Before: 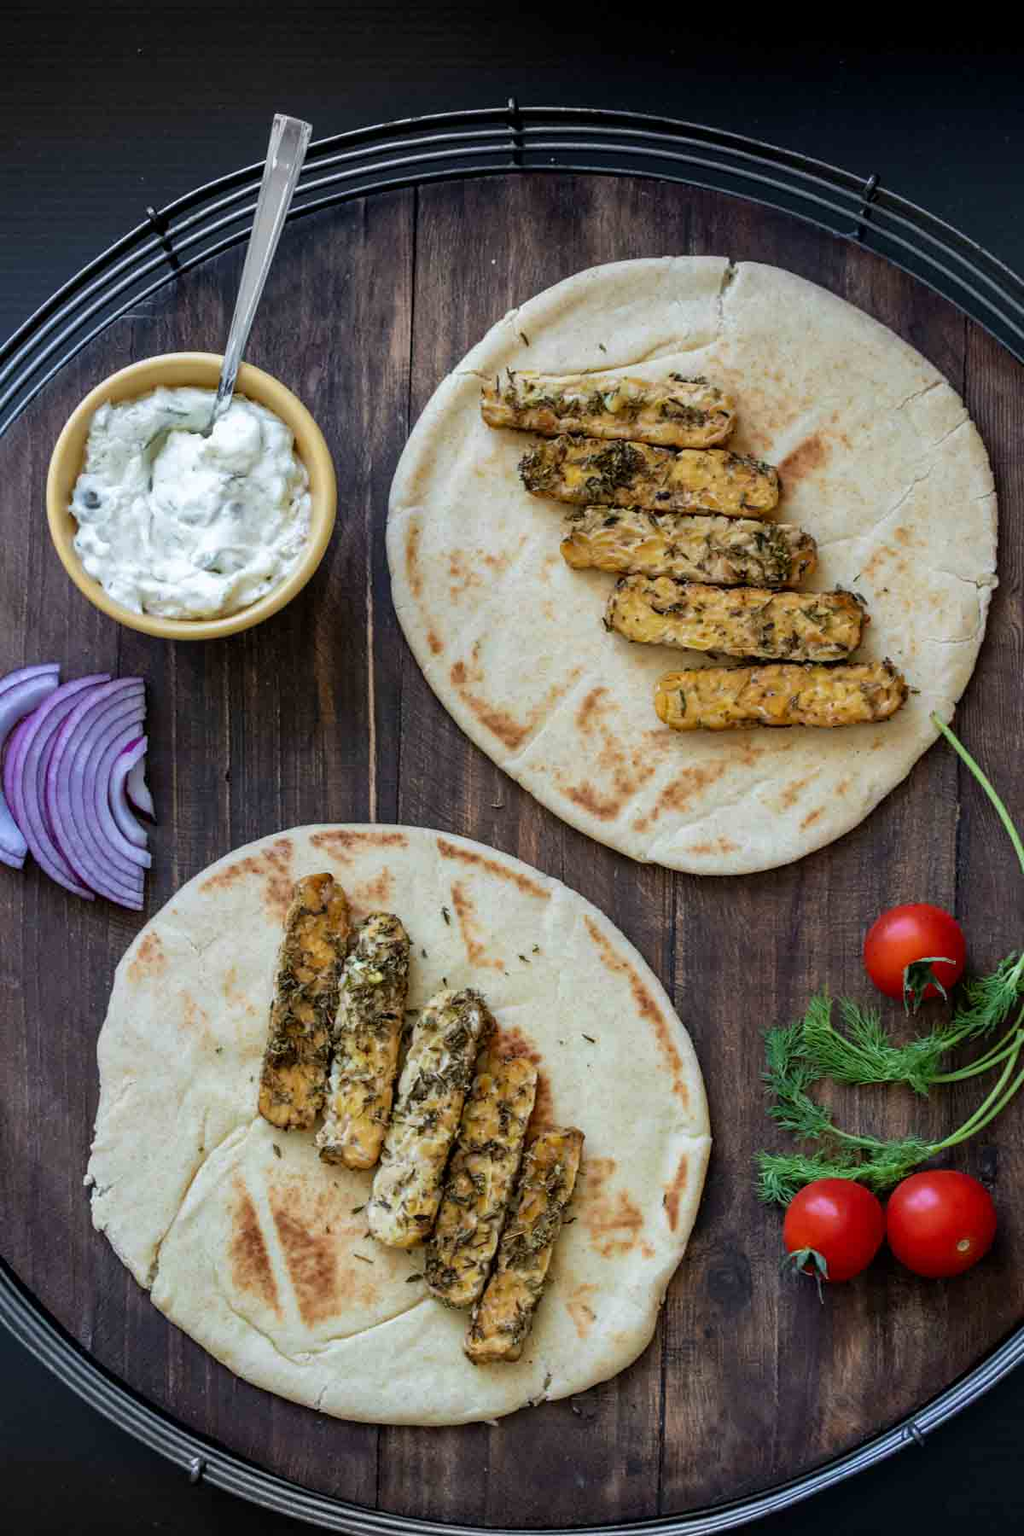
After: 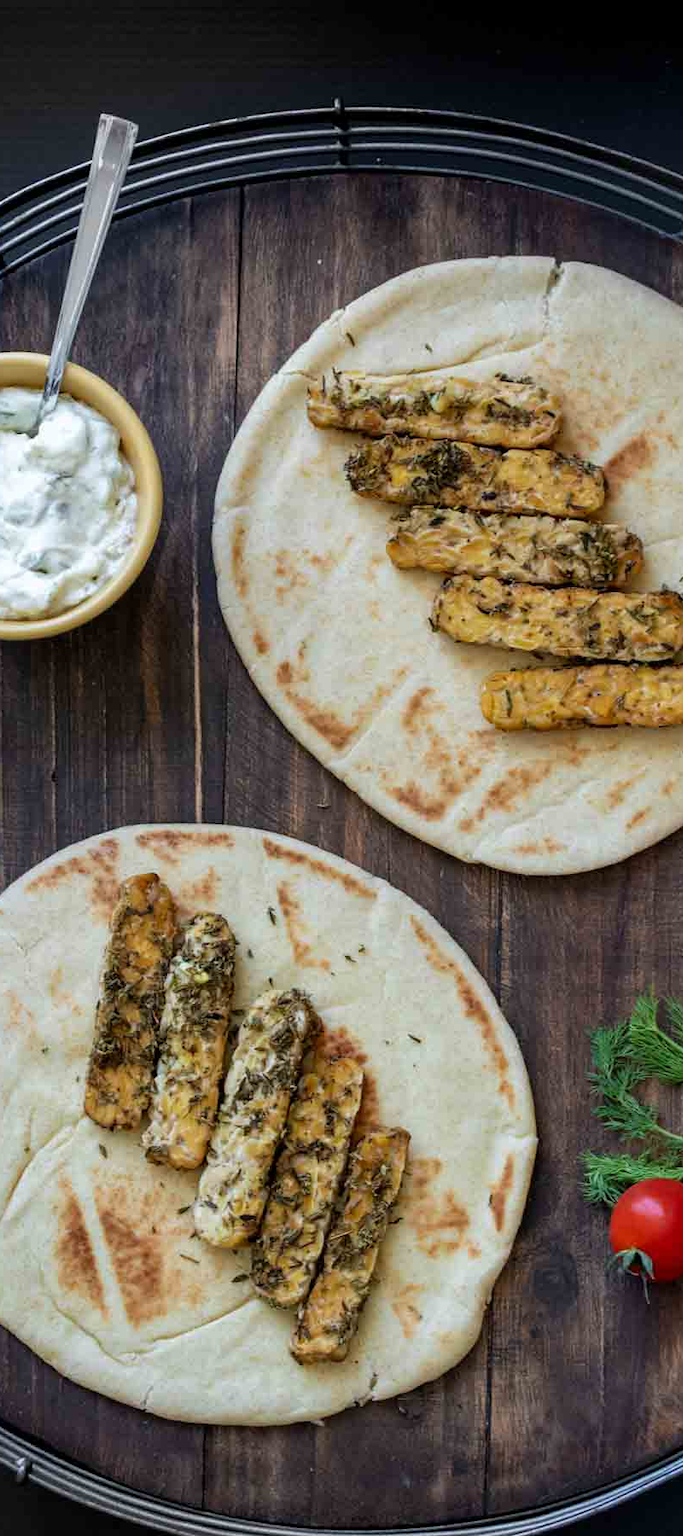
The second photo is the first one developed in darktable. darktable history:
crop: left 17.062%, right 16.112%
